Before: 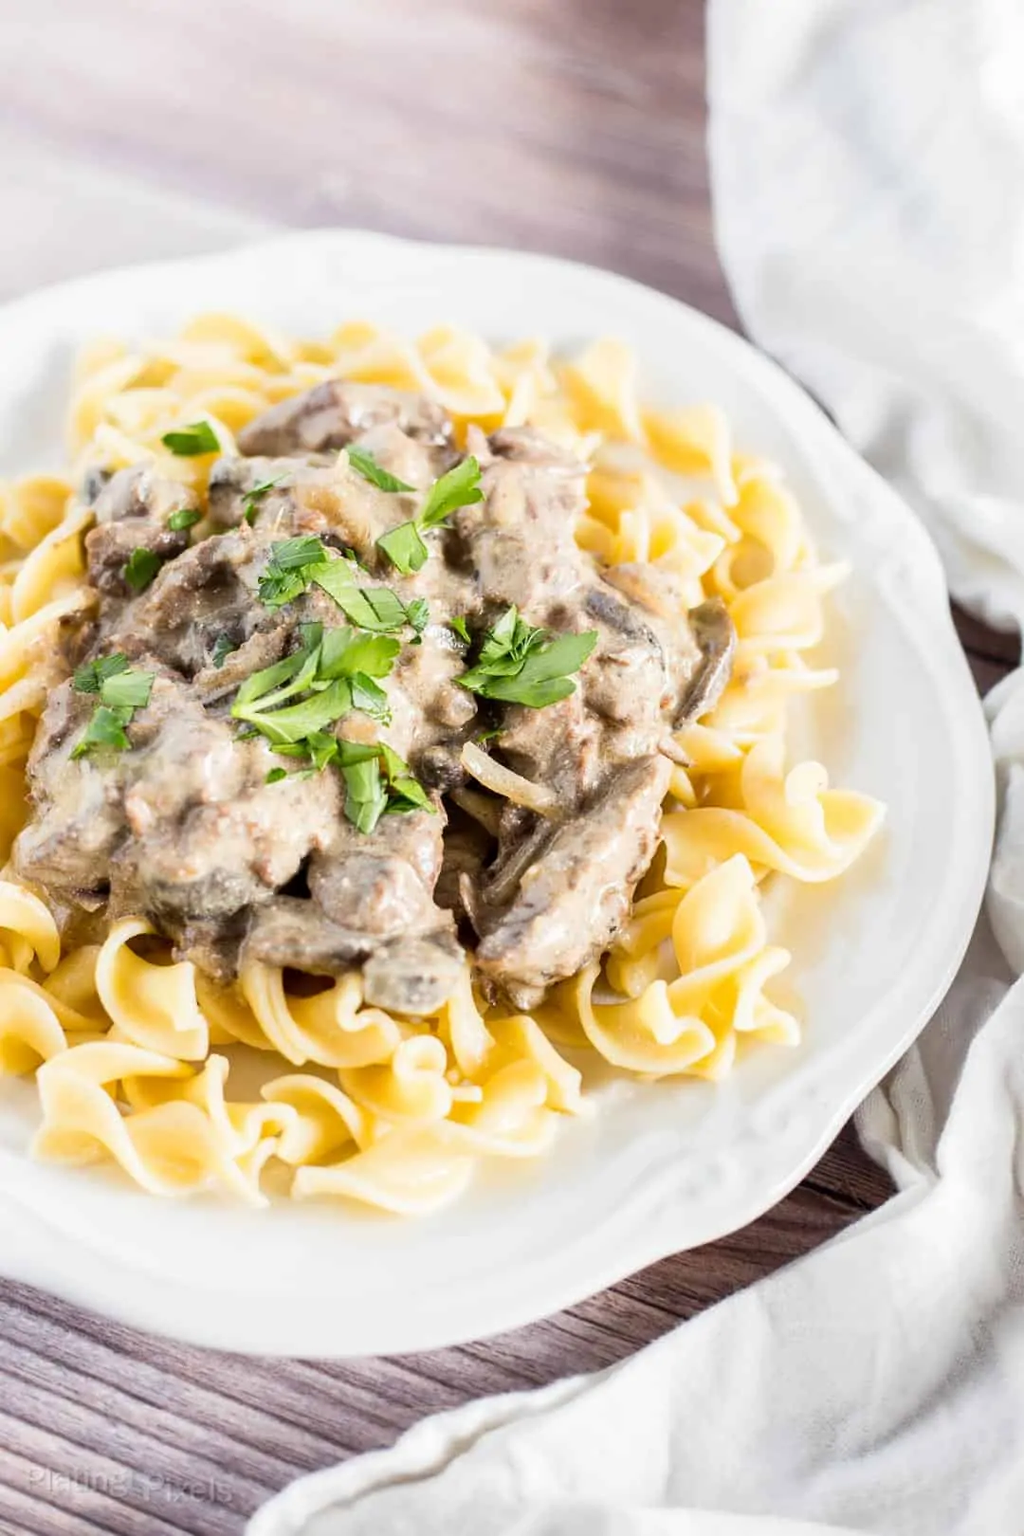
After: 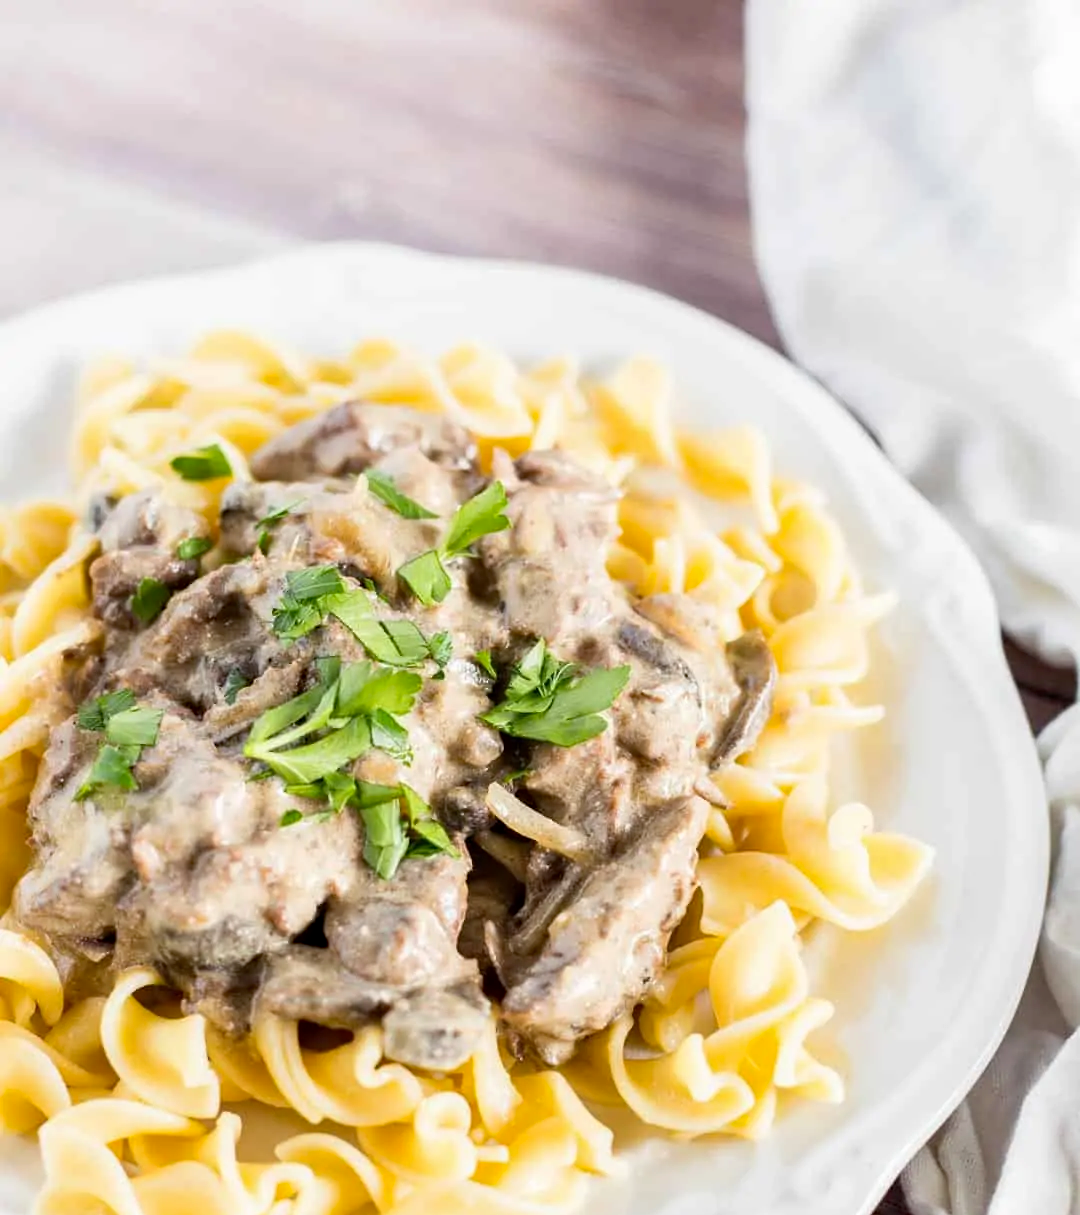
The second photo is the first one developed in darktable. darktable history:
crop: bottom 24.98%
haze removal: compatibility mode true, adaptive false
